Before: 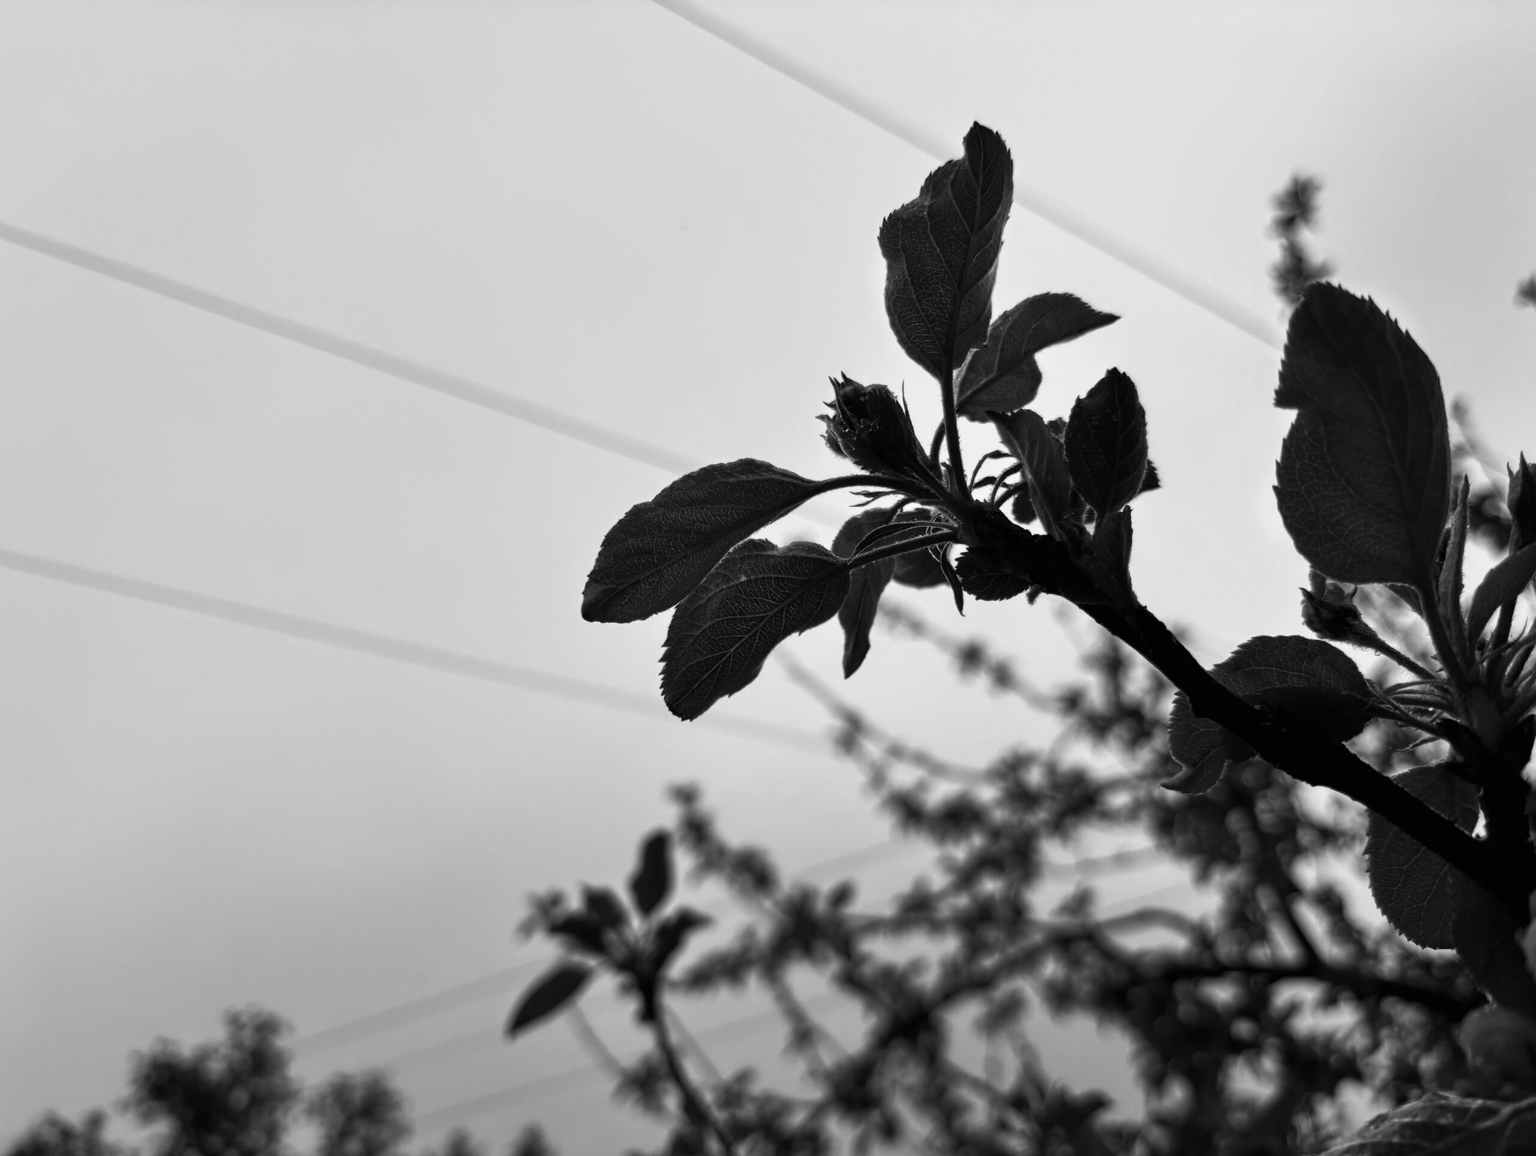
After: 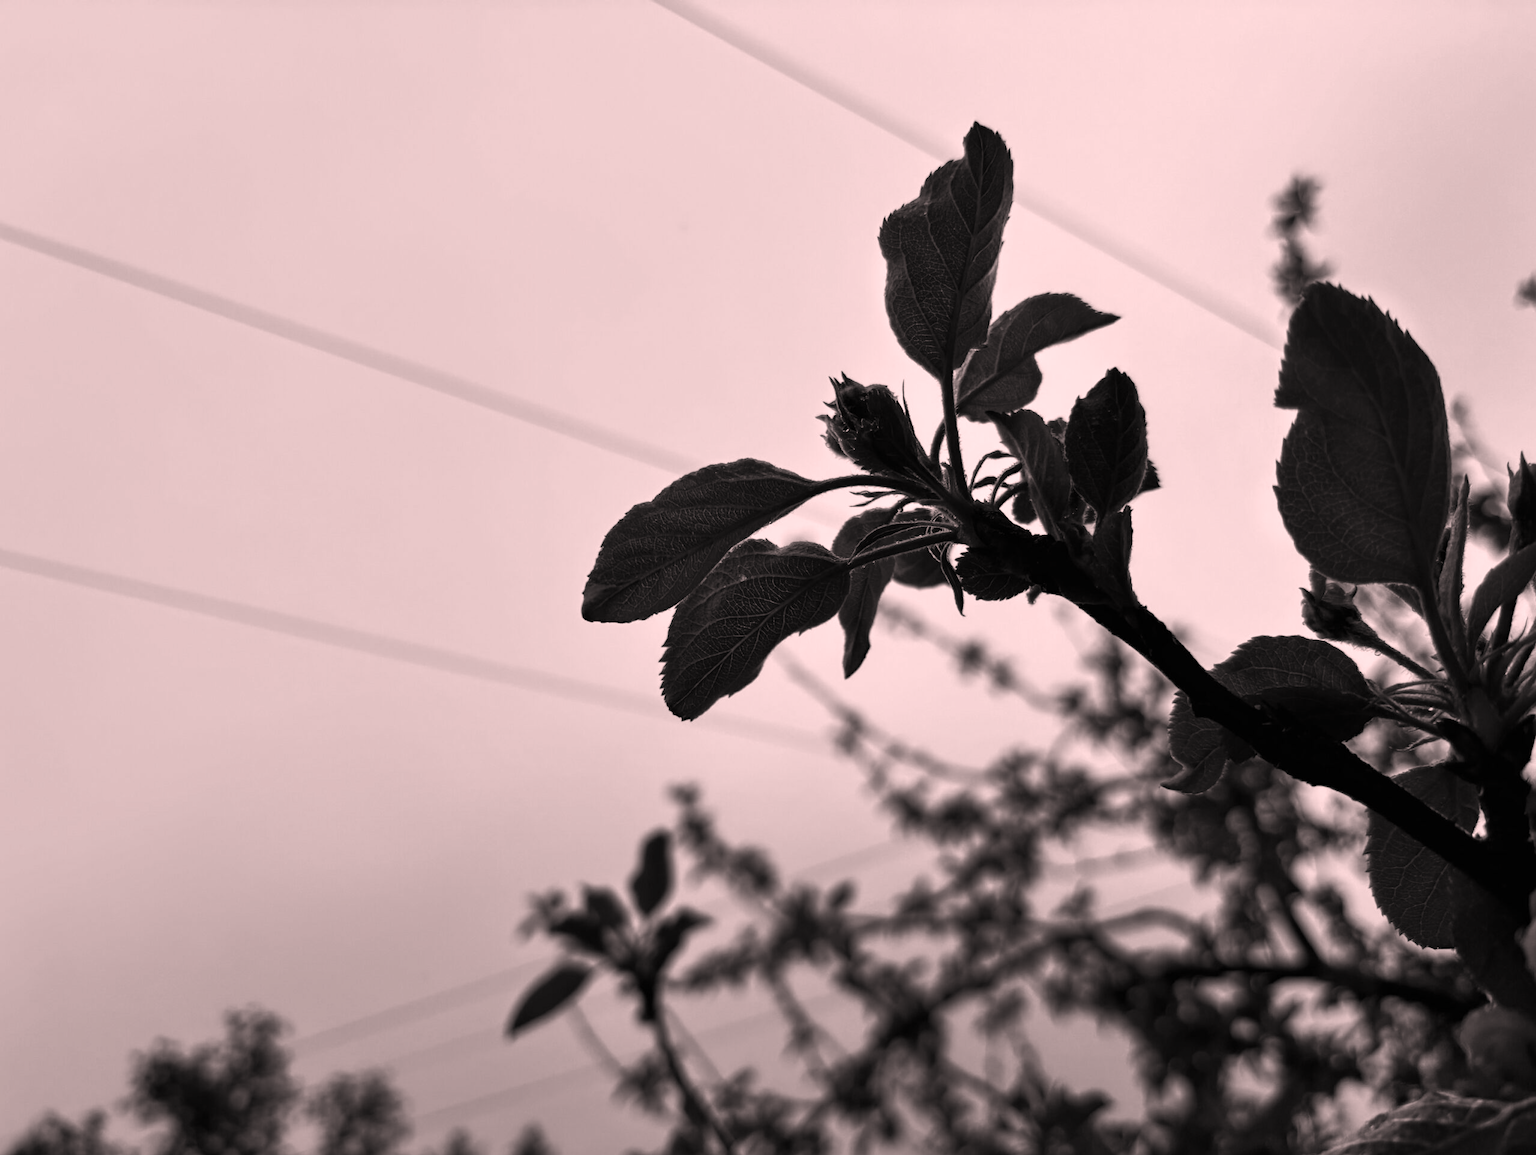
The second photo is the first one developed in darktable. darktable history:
color correction: highlights a* 14.58, highlights b* 4.83
